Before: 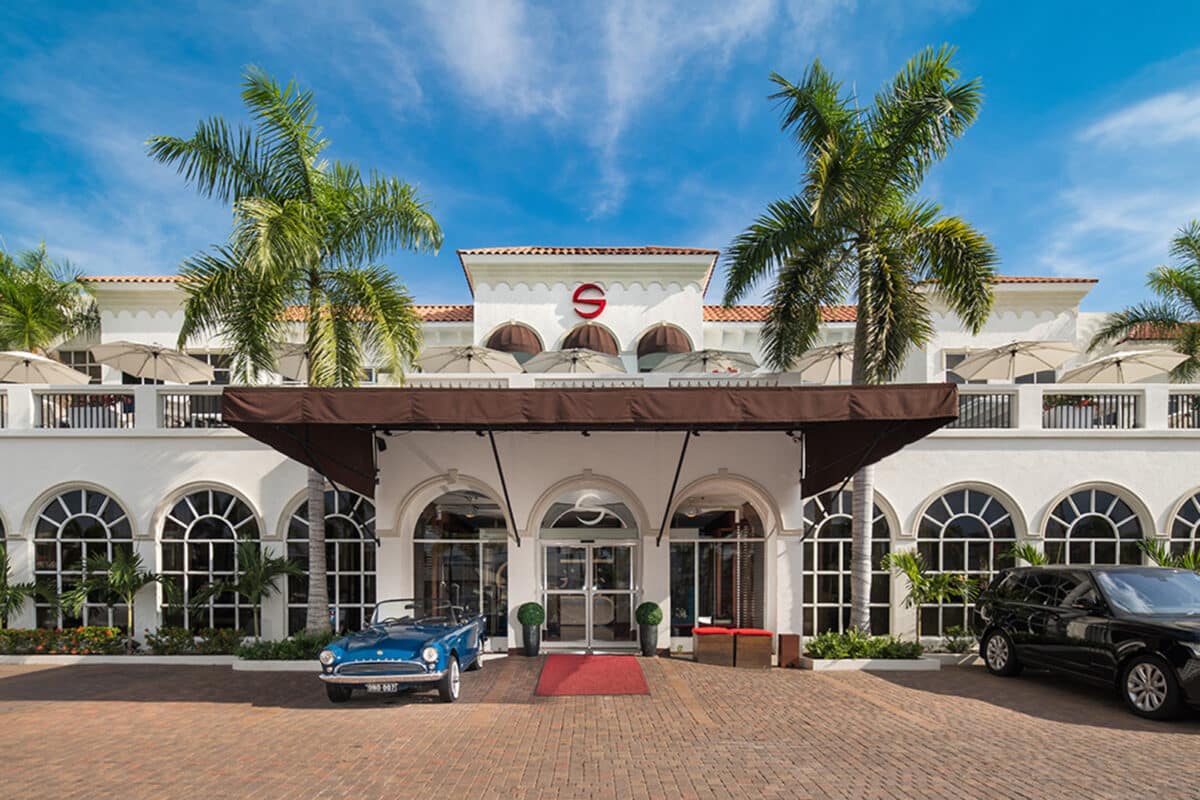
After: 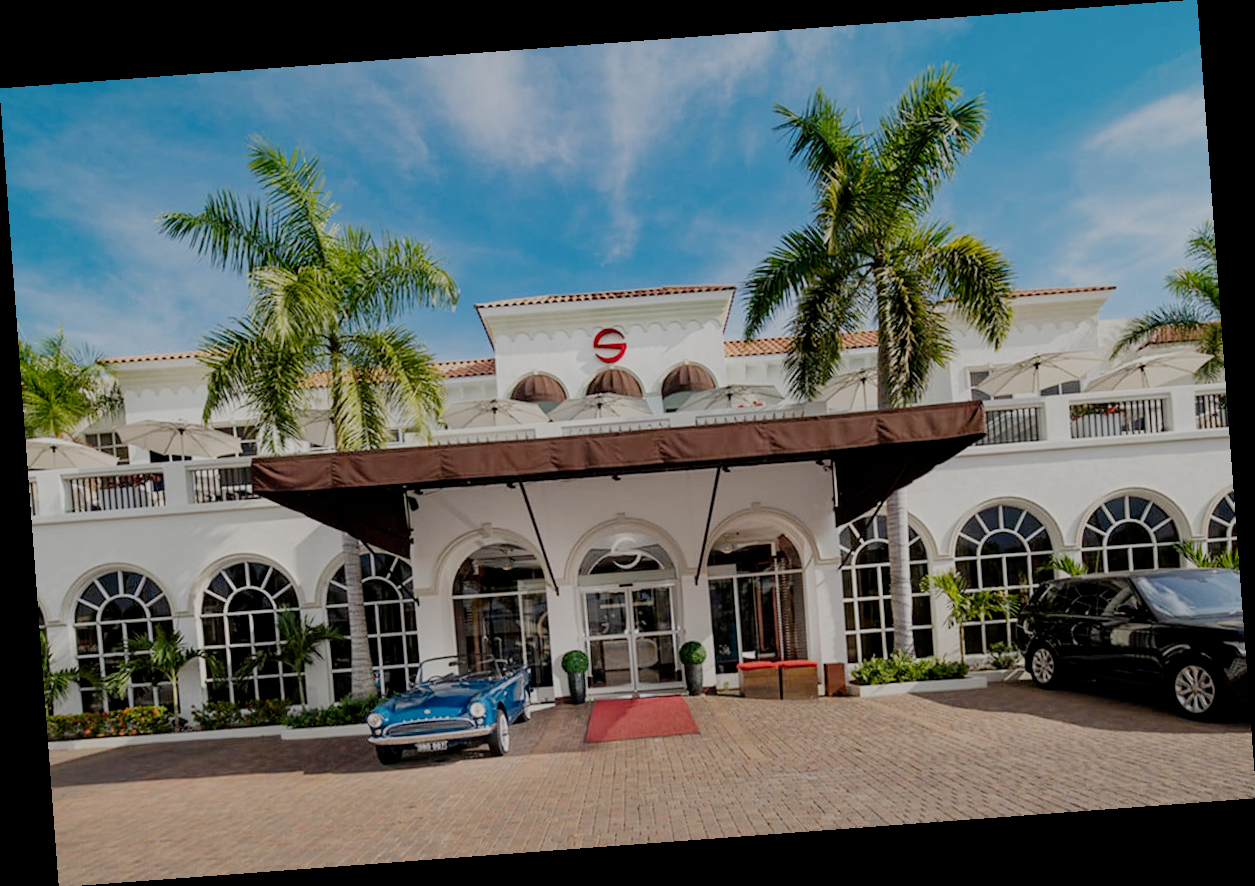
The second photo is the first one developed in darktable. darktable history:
filmic rgb: middle gray luminance 18%, black relative exposure -7.5 EV, white relative exposure 8.5 EV, threshold 6 EV, target black luminance 0%, hardness 2.23, latitude 18.37%, contrast 0.878, highlights saturation mix 5%, shadows ↔ highlights balance 10.15%, add noise in highlights 0, preserve chrominance no, color science v3 (2019), use custom middle-gray values true, iterations of high-quality reconstruction 0, contrast in highlights soft, enable highlight reconstruction true
rotate and perspective: rotation -4.25°, automatic cropping off
